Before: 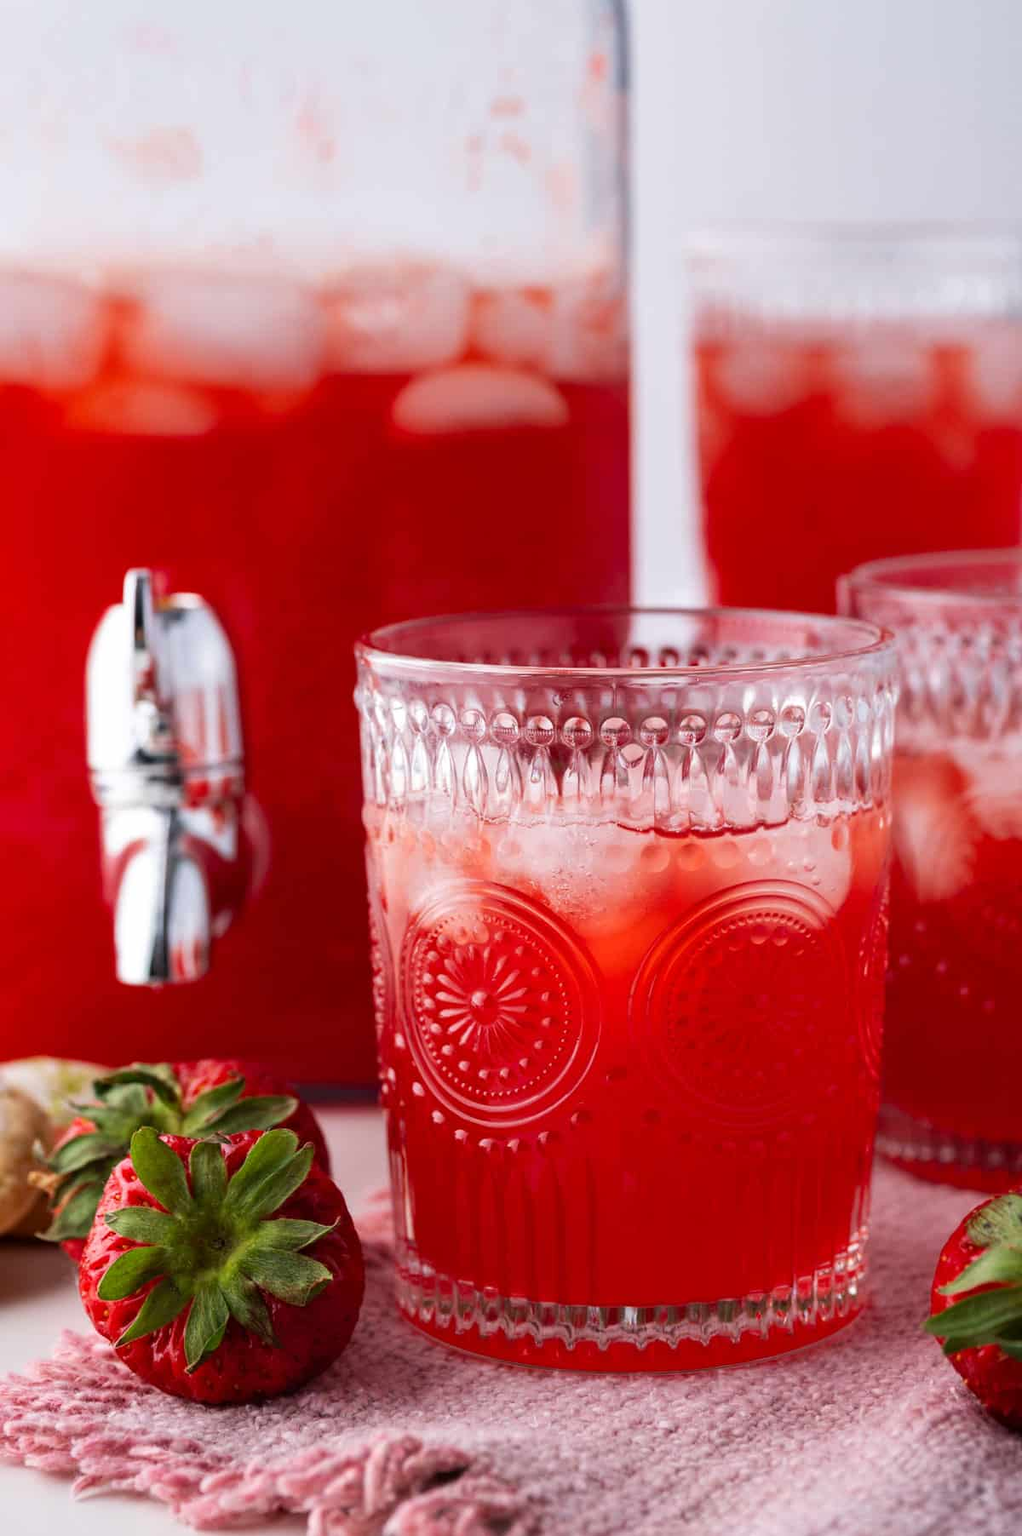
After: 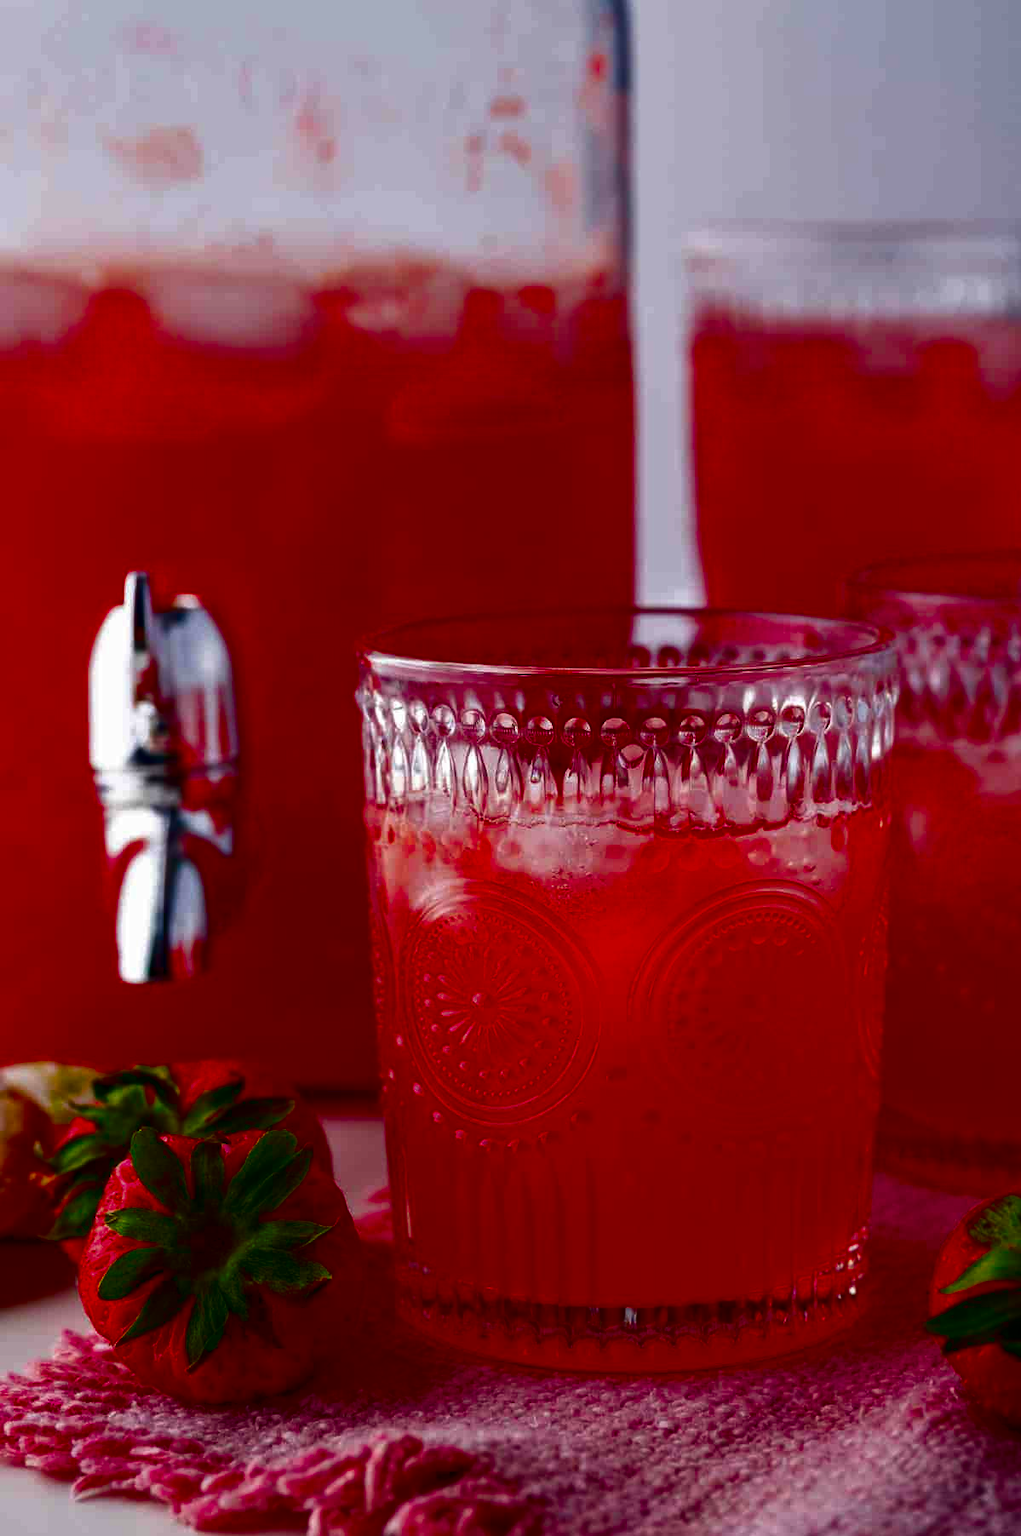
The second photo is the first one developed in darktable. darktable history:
contrast brightness saturation: brightness -0.994, saturation 0.998
